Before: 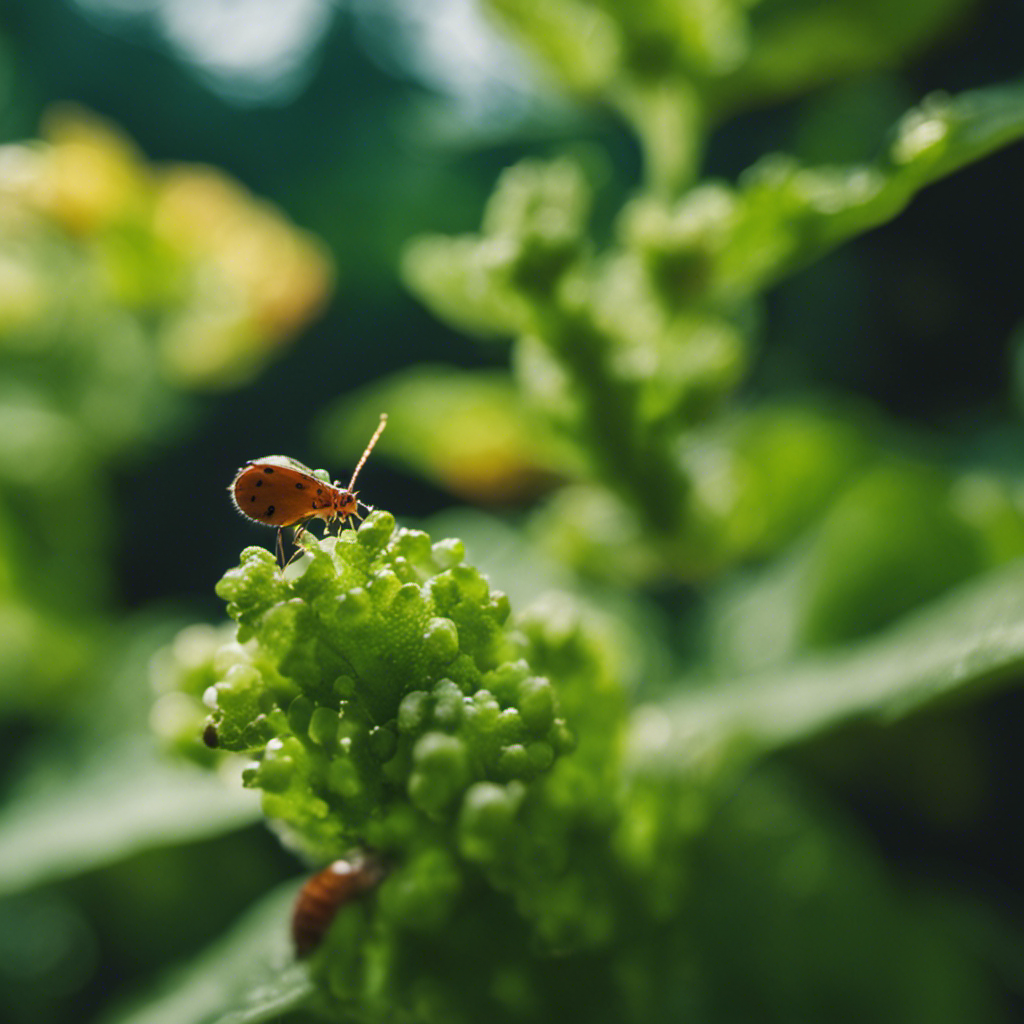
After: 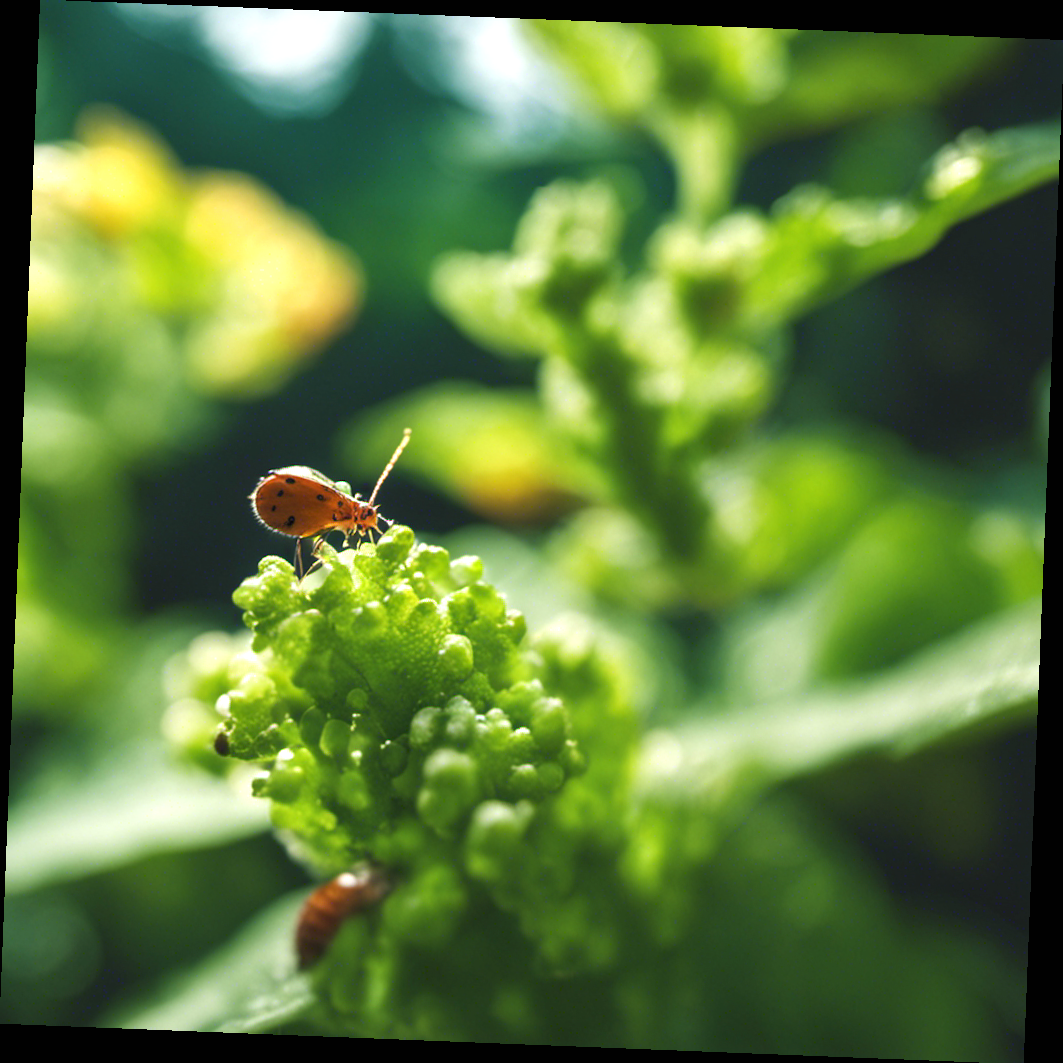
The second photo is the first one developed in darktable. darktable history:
rotate and perspective: rotation 2.27°, automatic cropping off
exposure: black level correction 0, exposure 0.7 EV, compensate exposure bias true, compensate highlight preservation false
